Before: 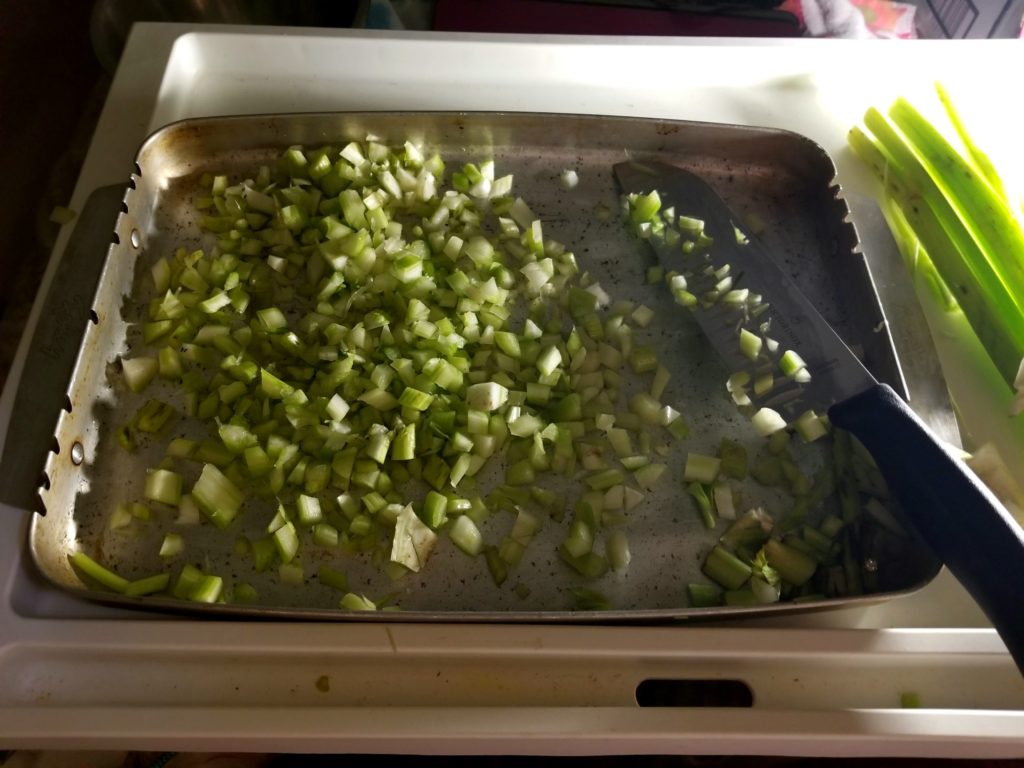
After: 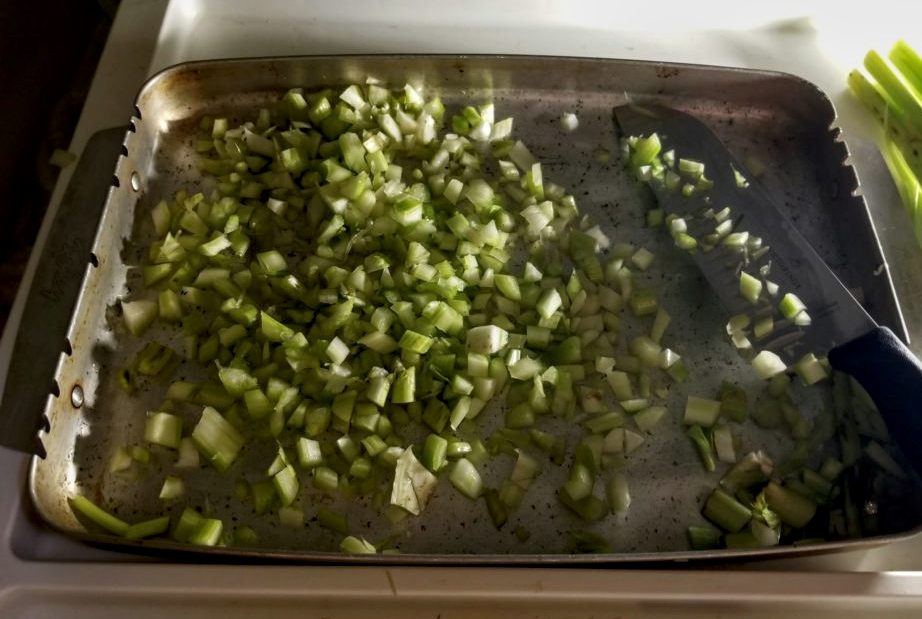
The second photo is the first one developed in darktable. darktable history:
crop: top 7.469%, right 9.889%, bottom 11.909%
exposure: exposure -0.258 EV, compensate highlight preservation false
local contrast: highlights 61%, detail 143%, midtone range 0.423
